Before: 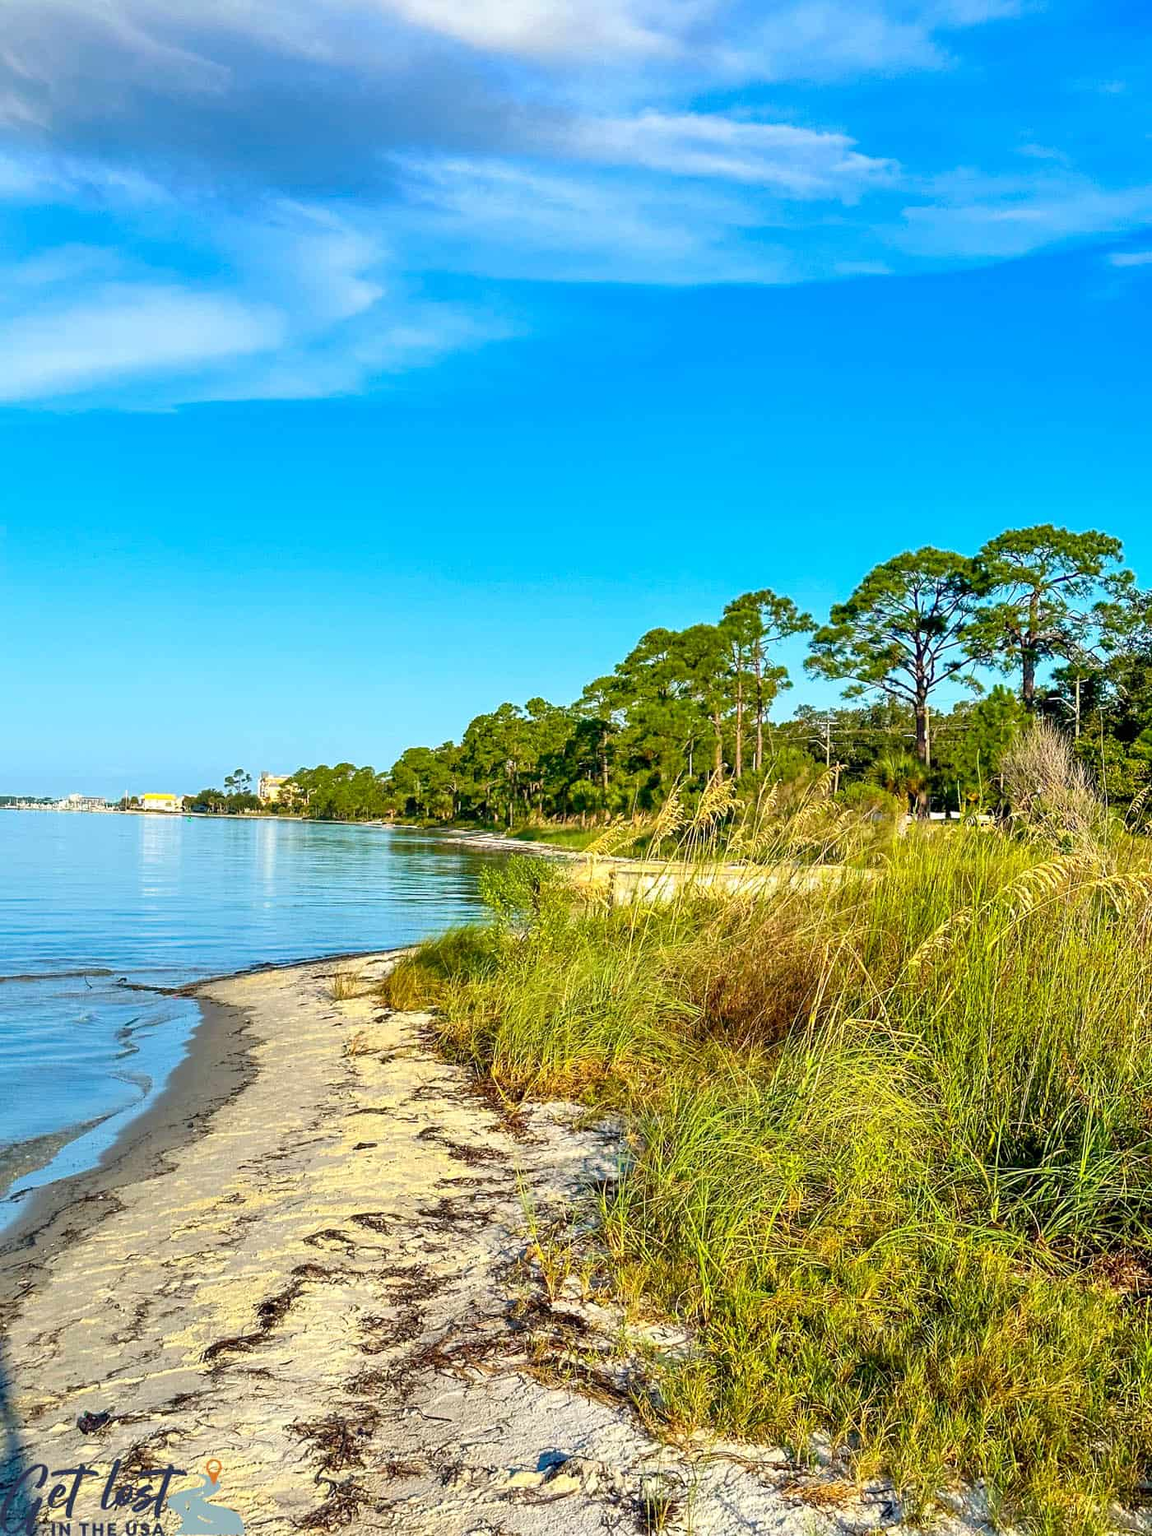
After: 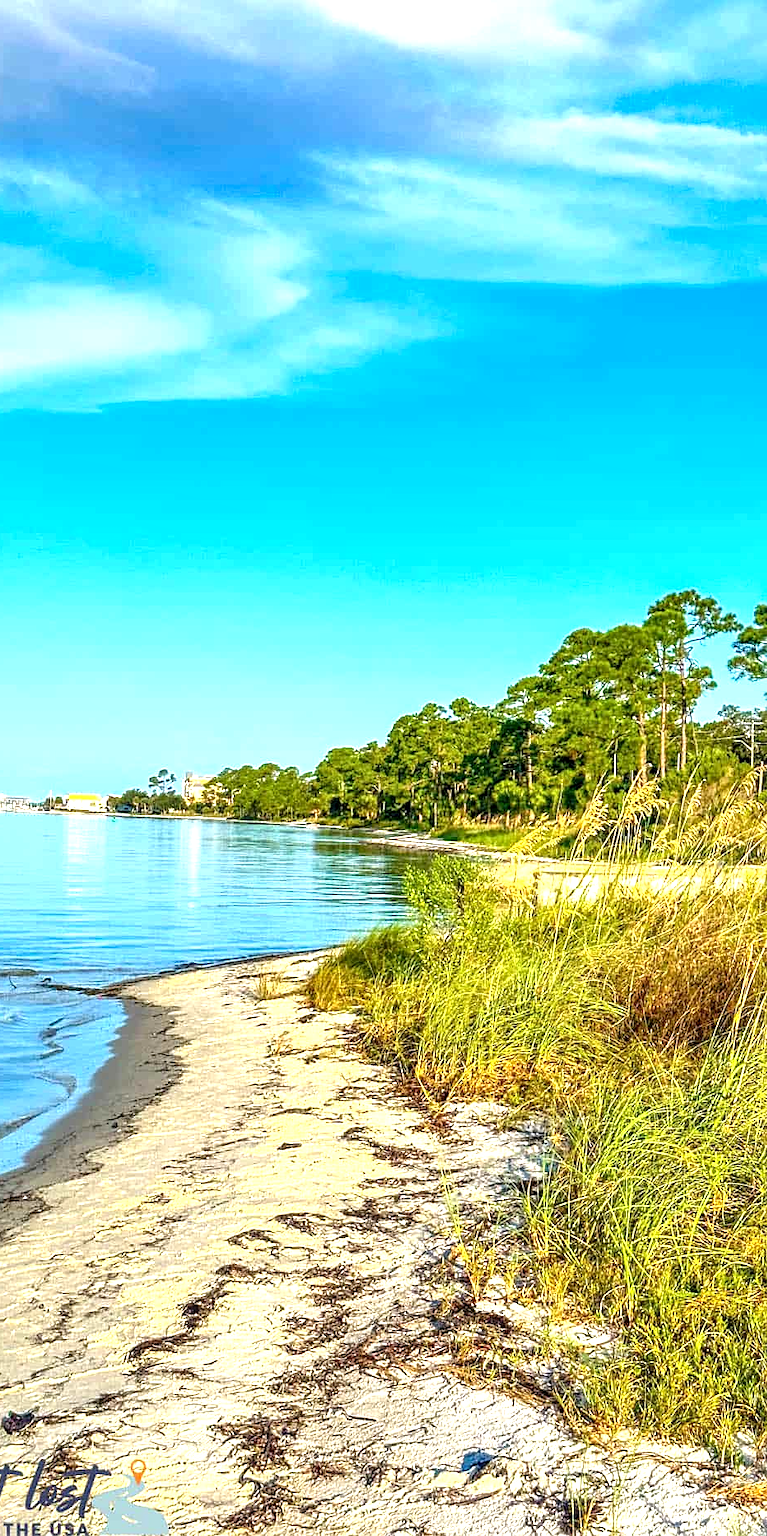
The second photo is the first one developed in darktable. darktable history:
sharpen: amount 0.2
exposure: exposure 0.7 EV, compensate highlight preservation false
local contrast: detail 130%
crop and rotate: left 6.617%, right 26.717%
